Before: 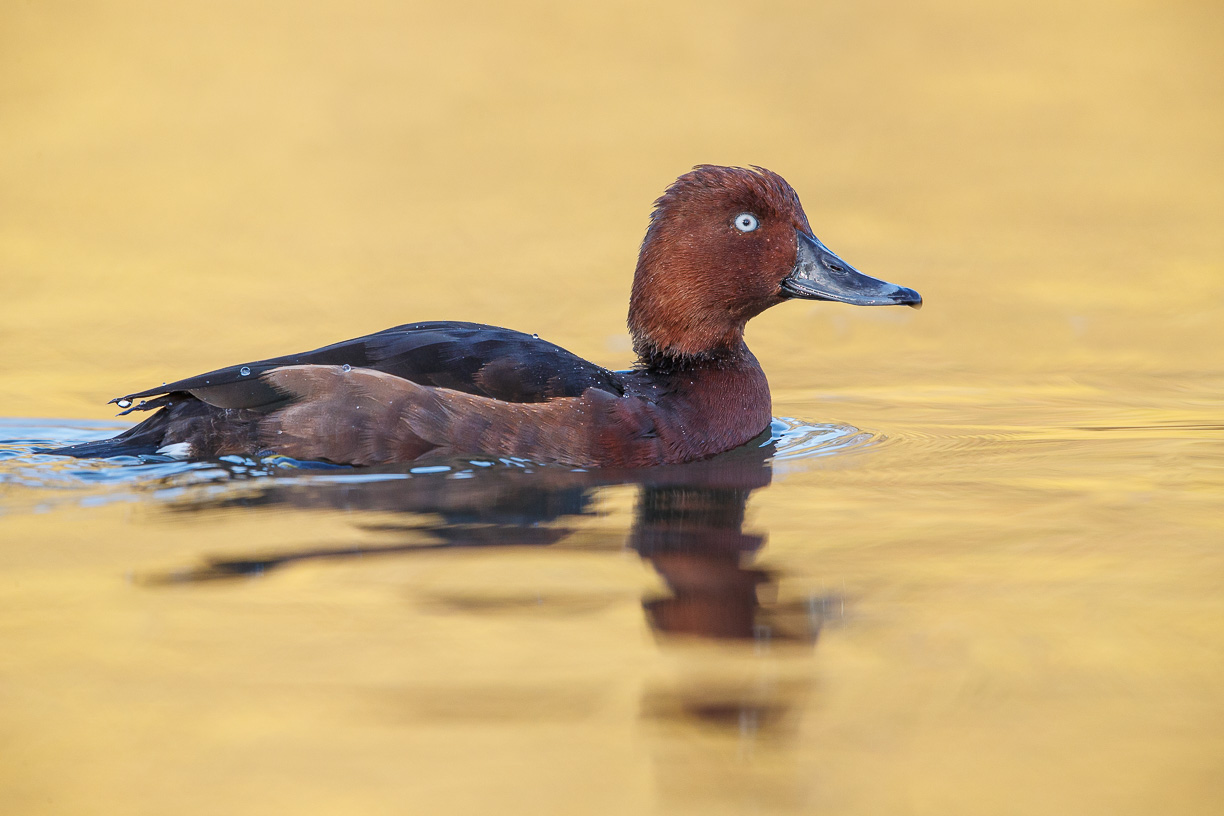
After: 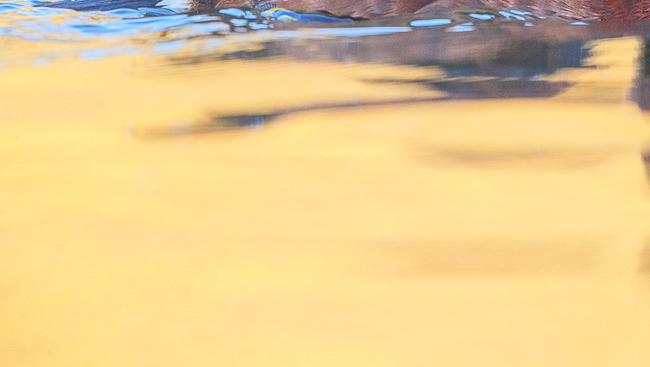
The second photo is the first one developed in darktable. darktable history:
tone equalizer: -7 EV 0.143 EV, -6 EV 0.629 EV, -5 EV 1.18 EV, -4 EV 1.35 EV, -3 EV 1.17 EV, -2 EV 0.6 EV, -1 EV 0.147 EV, edges refinement/feathering 500, mask exposure compensation -1.57 EV, preserve details guided filter
crop and rotate: top 54.785%, right 46.85%, bottom 0.168%
contrast equalizer: y [[0.439, 0.44, 0.442, 0.457, 0.493, 0.498], [0.5 ×6], [0.5 ×6], [0 ×6], [0 ×6]]
